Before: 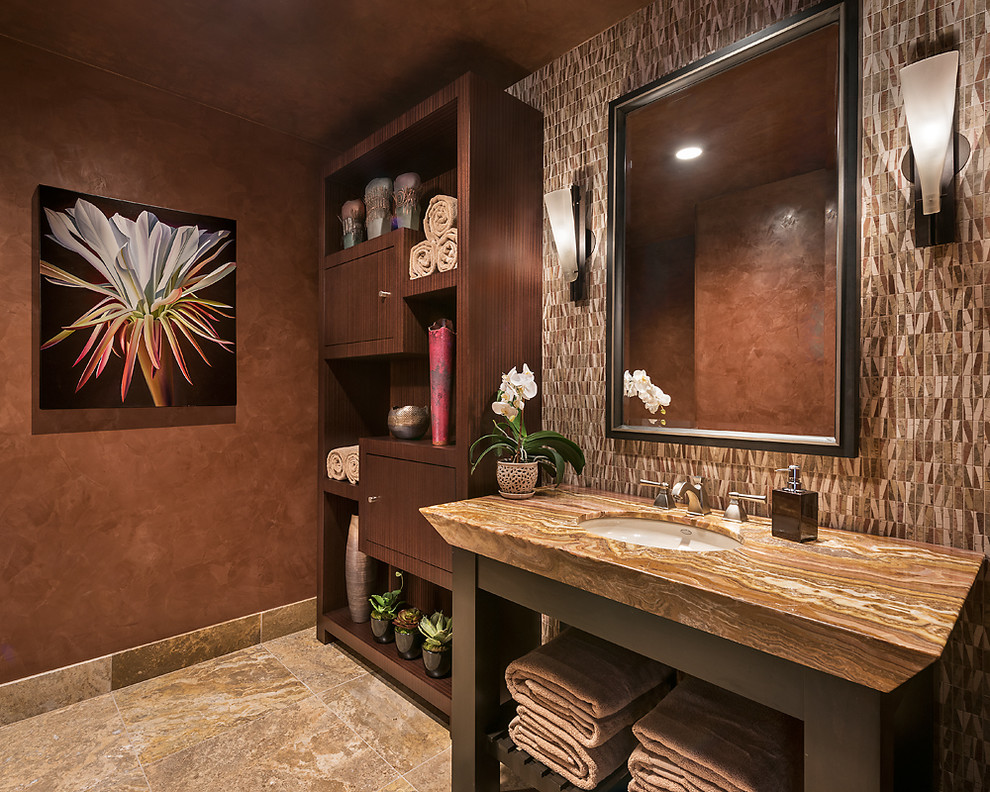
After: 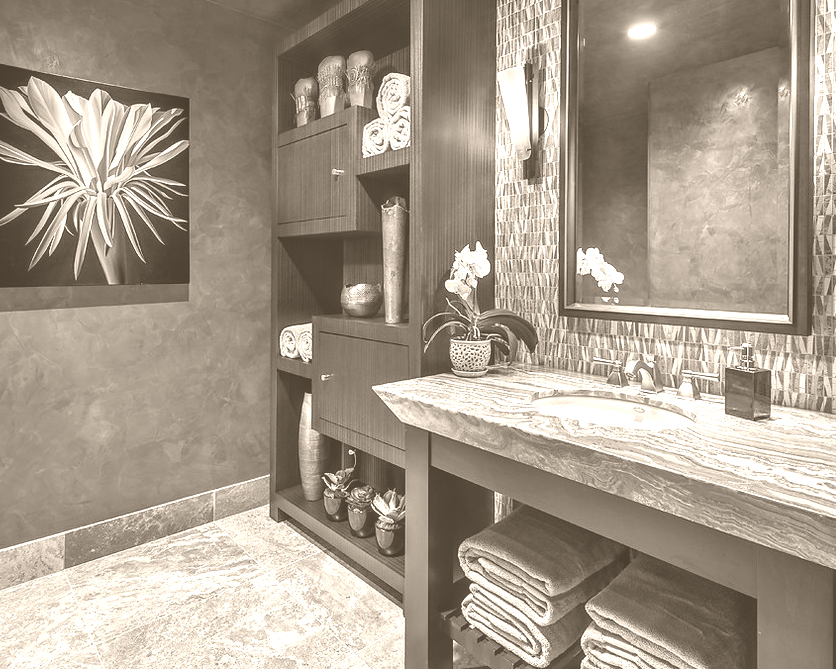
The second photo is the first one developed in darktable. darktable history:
local contrast: on, module defaults
crop and rotate: left 4.842%, top 15.51%, right 10.668%
colorize: hue 34.49°, saturation 35.33%, source mix 100%, version 1
